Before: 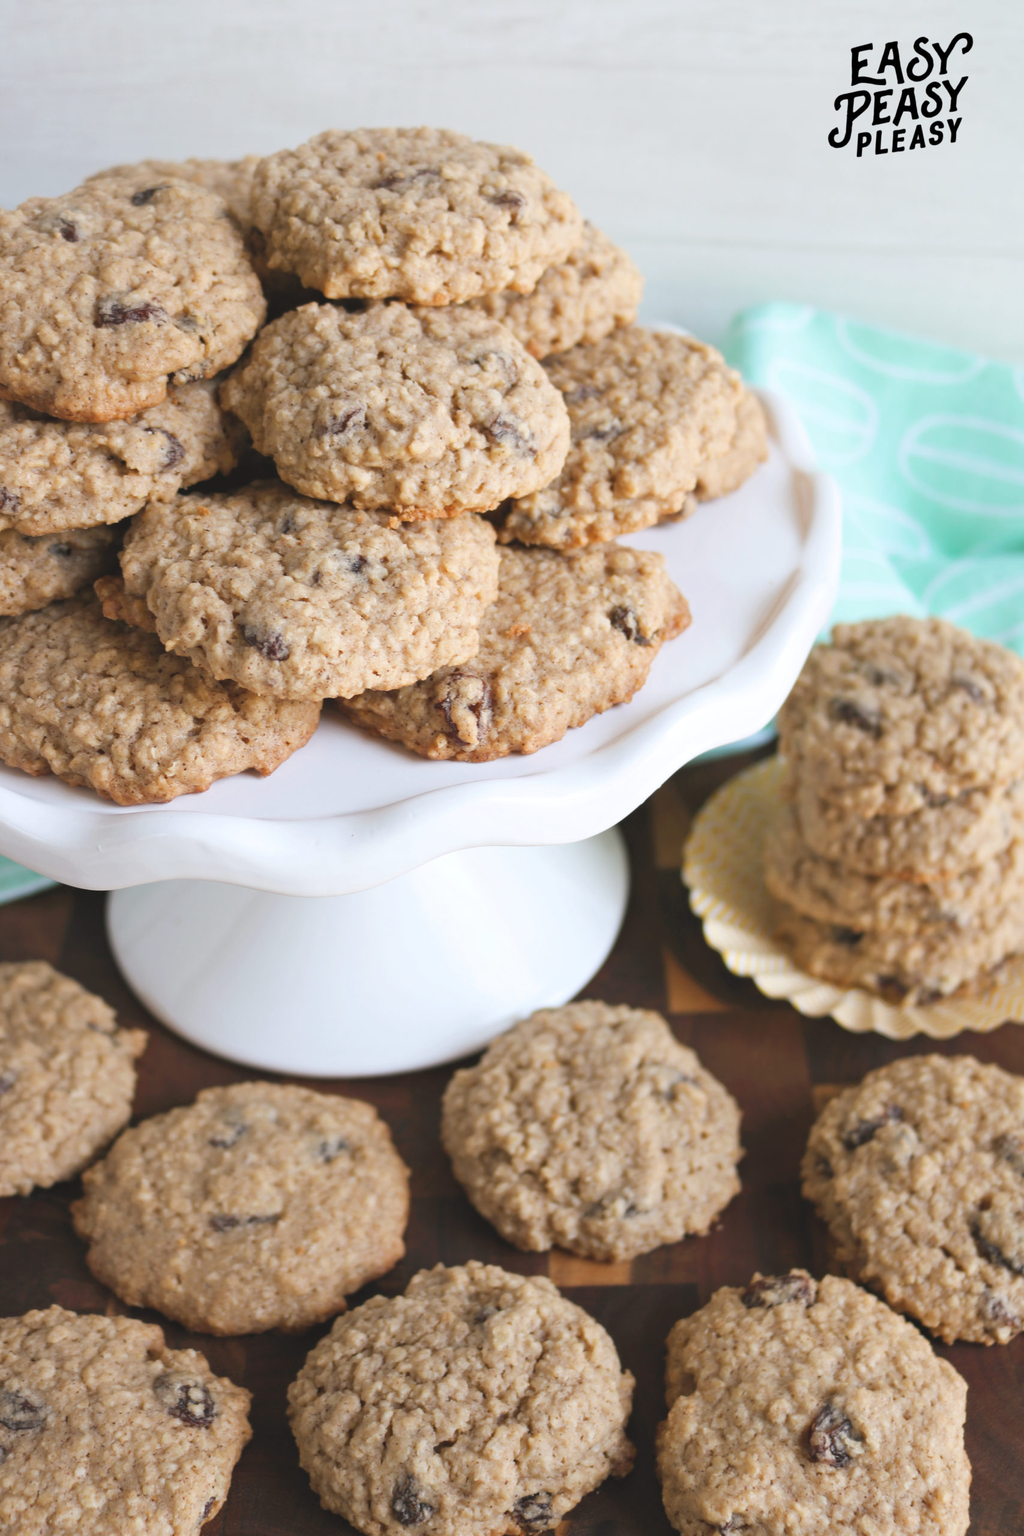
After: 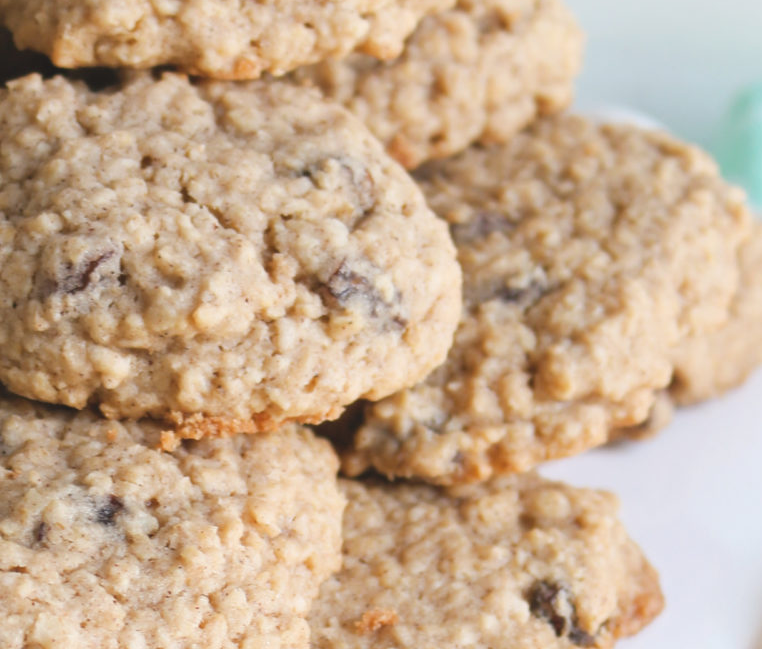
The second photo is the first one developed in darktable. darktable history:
crop: left 28.635%, top 16.826%, right 26.681%, bottom 57.789%
